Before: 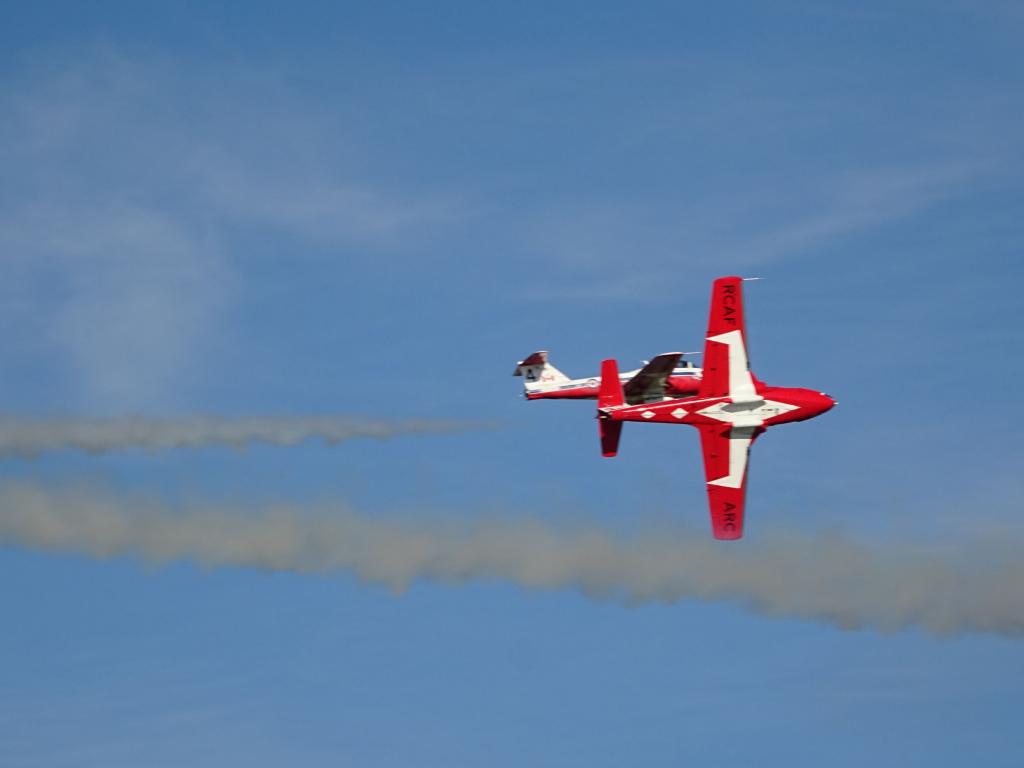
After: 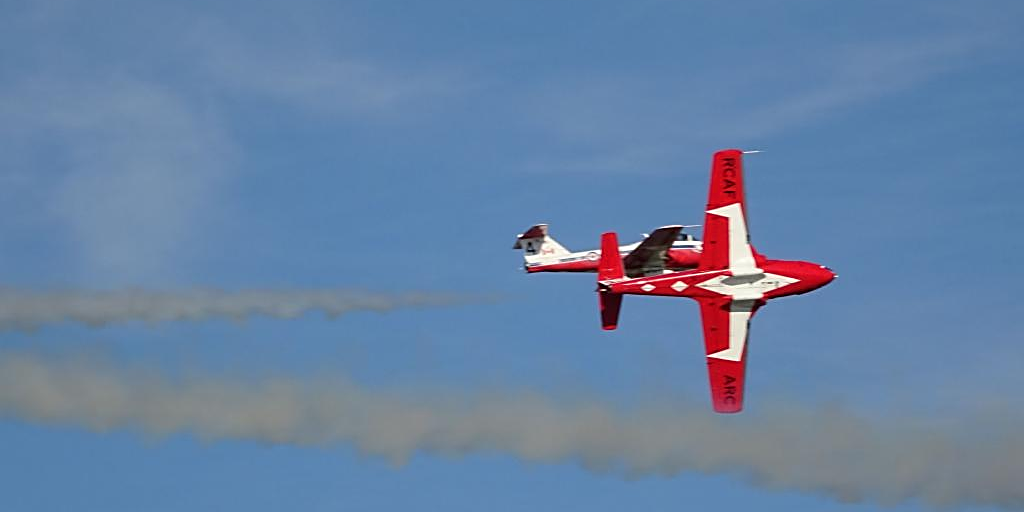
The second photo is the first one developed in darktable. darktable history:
crop: top 16.58%, bottom 16.729%
sharpen: on, module defaults
